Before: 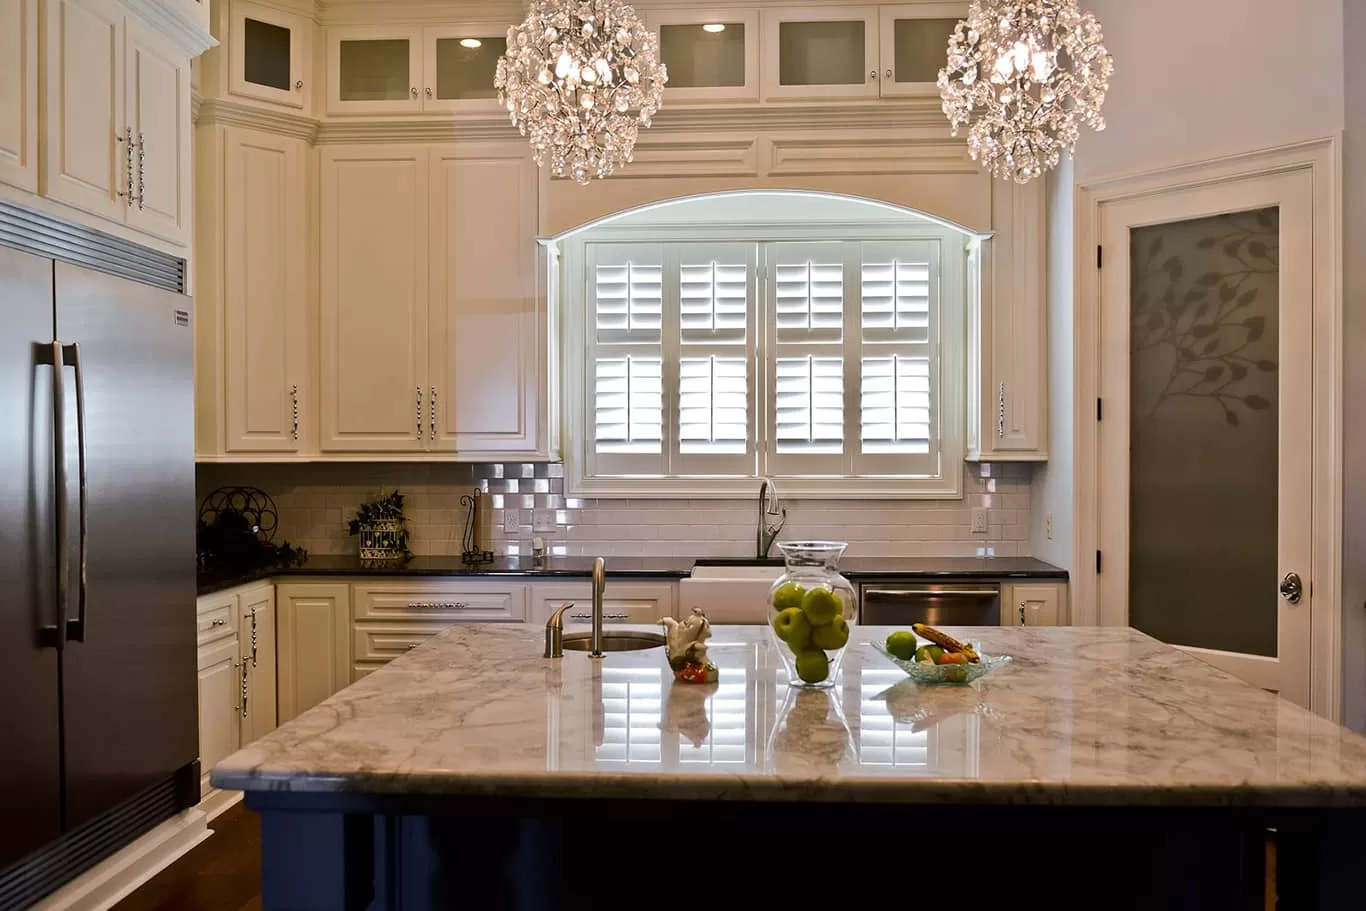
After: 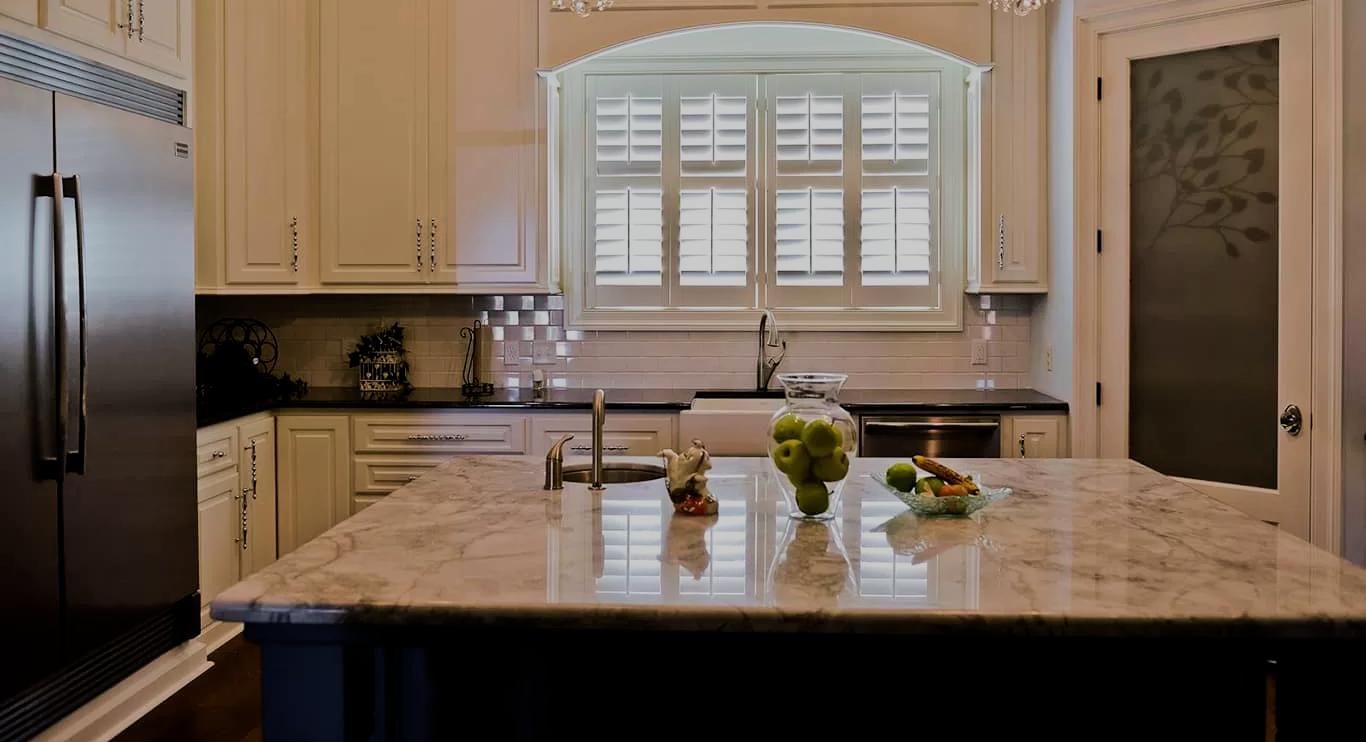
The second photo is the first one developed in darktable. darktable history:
exposure: exposure -0.36 EV, compensate highlight preservation false
crop and rotate: top 18.507%
velvia: on, module defaults
filmic rgb: black relative exposure -7.65 EV, white relative exposure 4.56 EV, hardness 3.61, contrast 1.05
